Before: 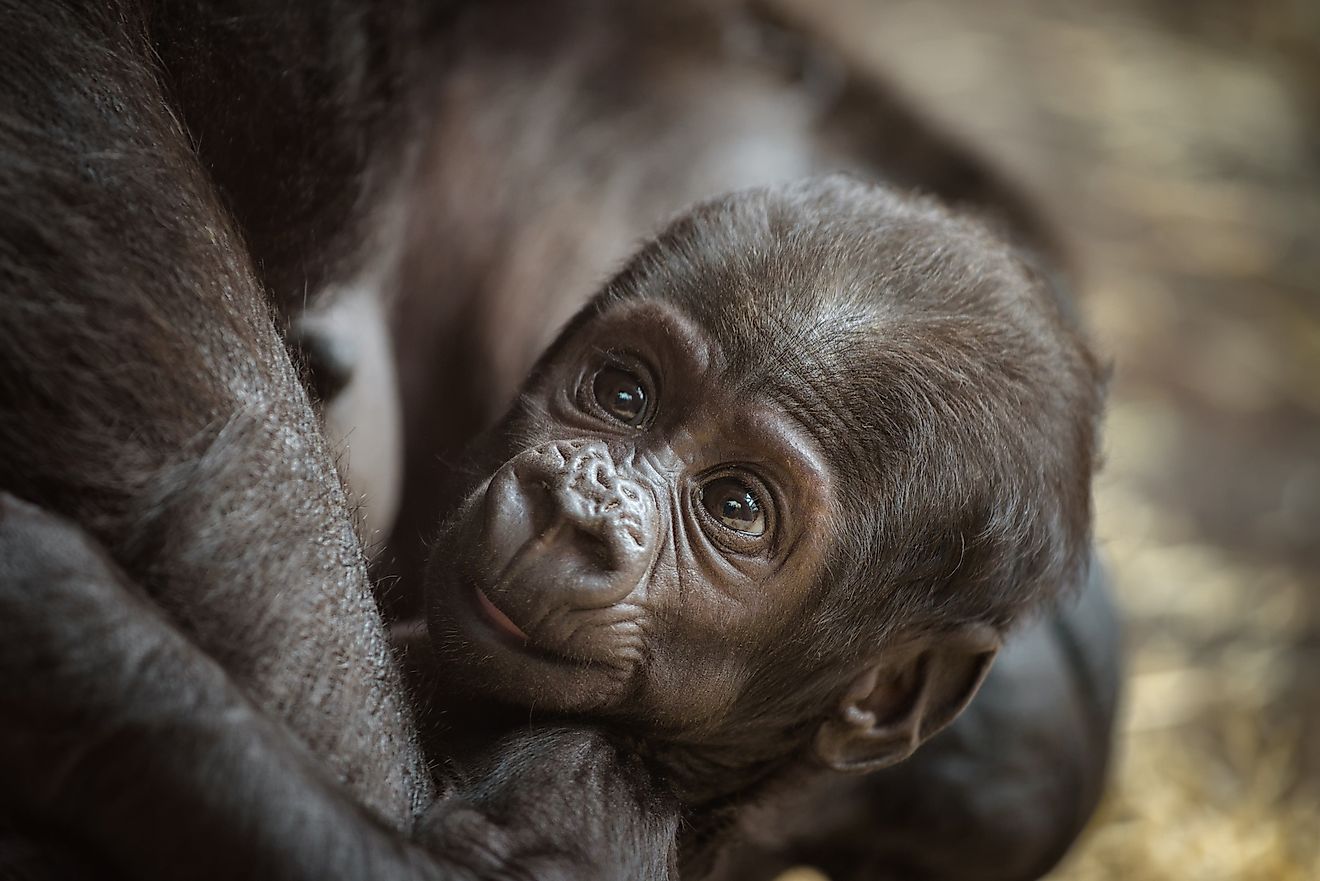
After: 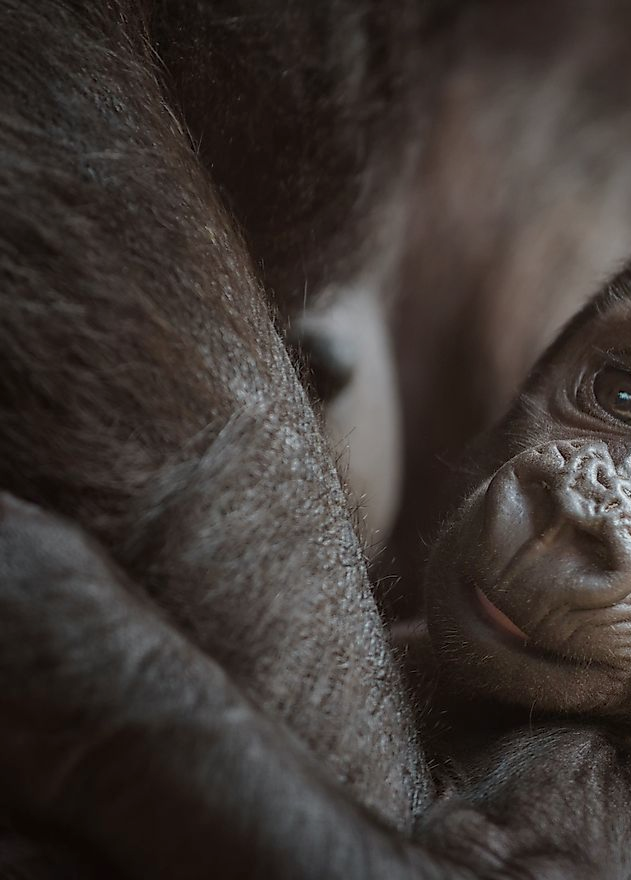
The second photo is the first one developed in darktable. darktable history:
crop and rotate: left 0.058%, top 0%, right 52.109%
tone equalizer: -8 EV 0.28 EV, -7 EV 0.455 EV, -6 EV 0.444 EV, -5 EV 0.278 EV, -3 EV -0.259 EV, -2 EV -0.436 EV, -1 EV -0.429 EV, +0 EV -0.236 EV
